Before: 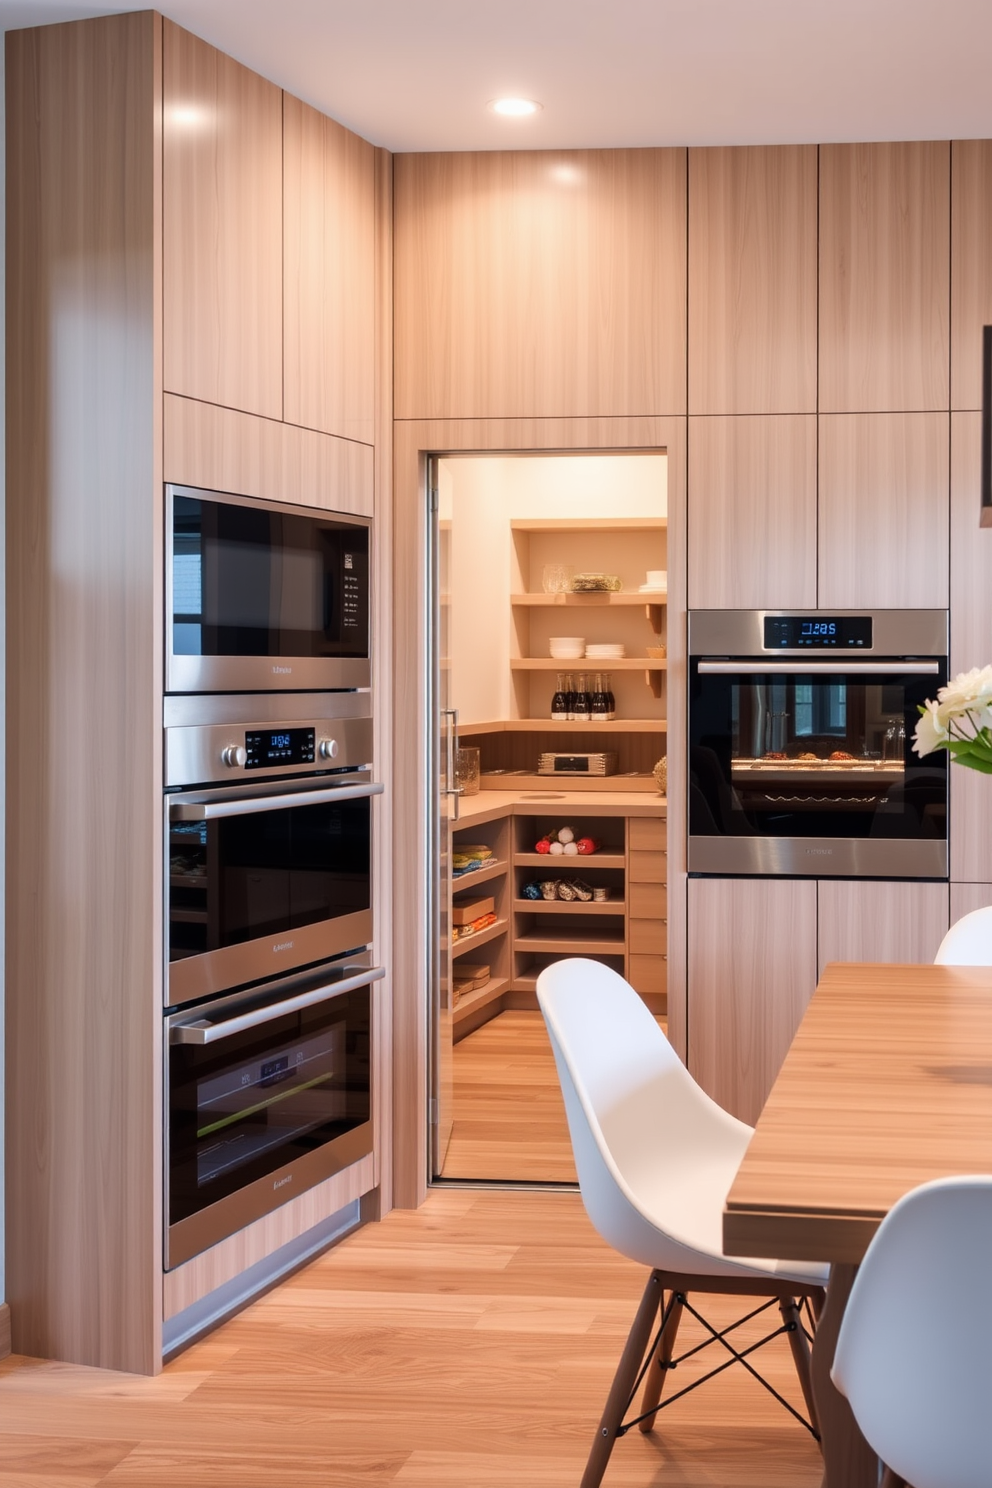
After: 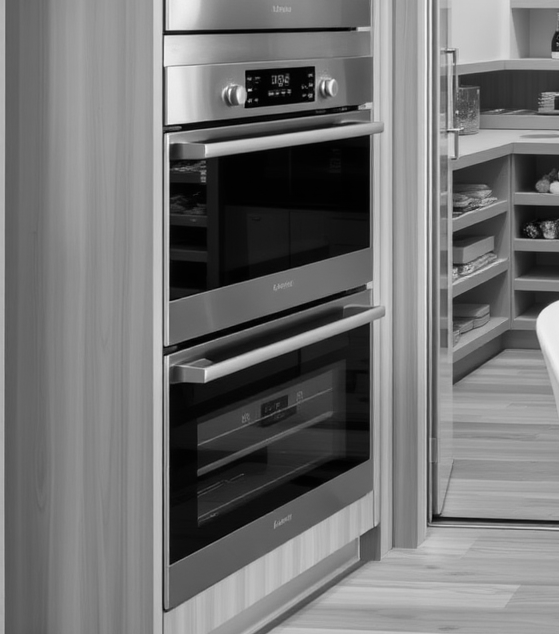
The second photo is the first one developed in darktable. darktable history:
exposure: compensate exposure bias true, compensate highlight preservation false
crop: top 44.483%, right 43.593%, bottom 12.892%
monochrome: on, module defaults
